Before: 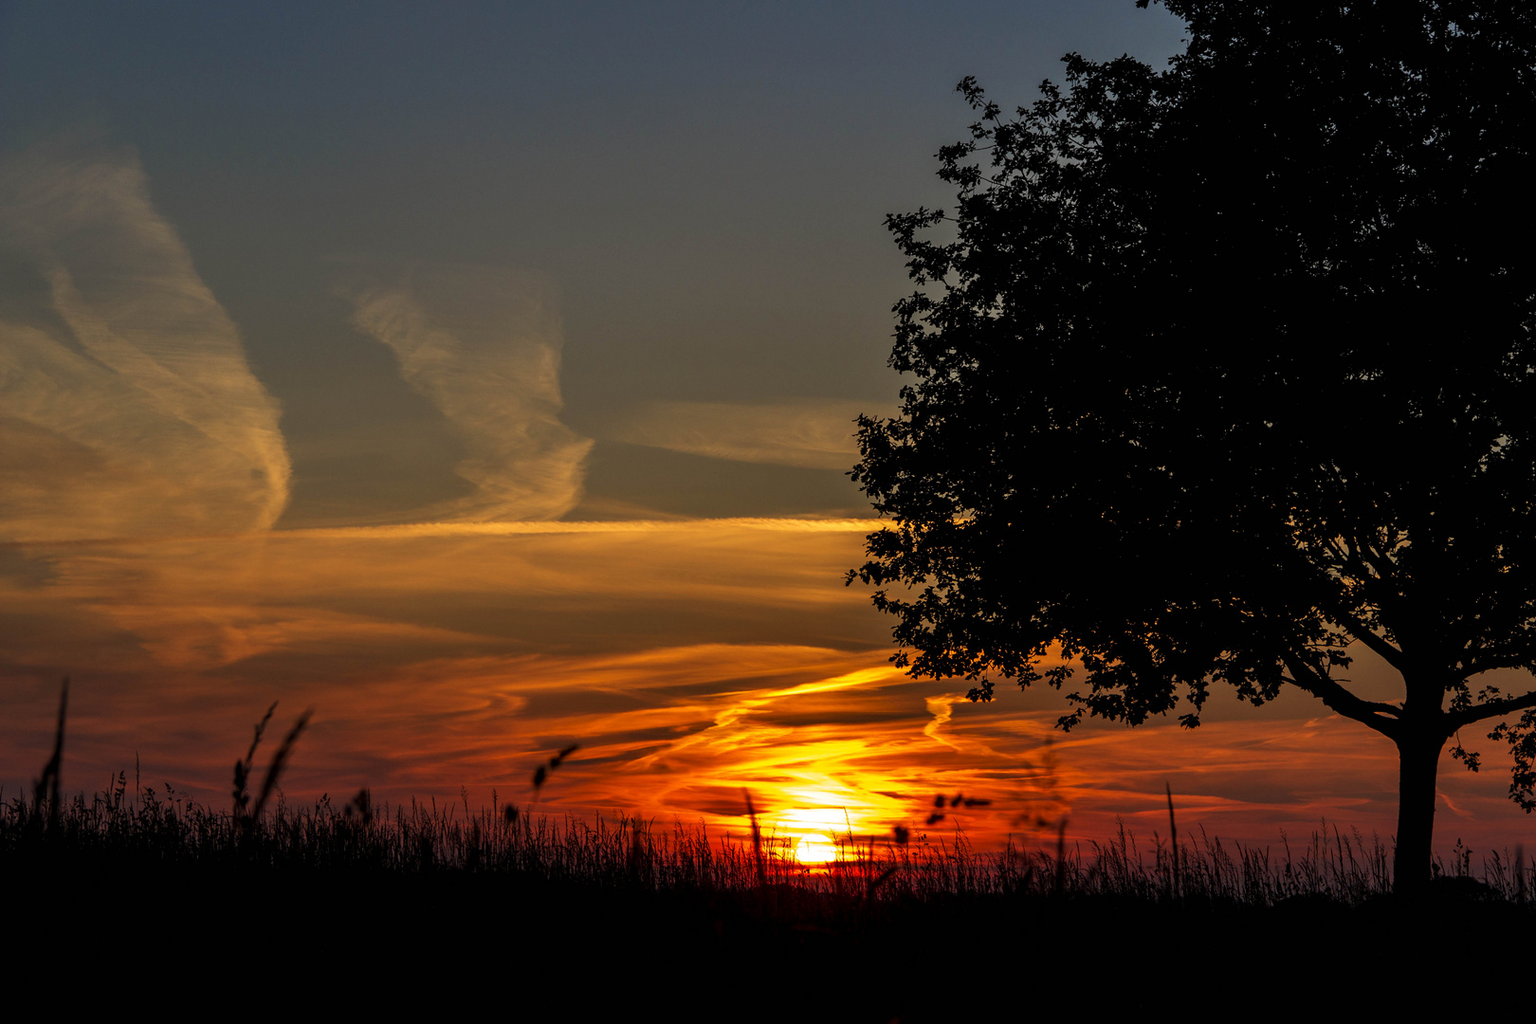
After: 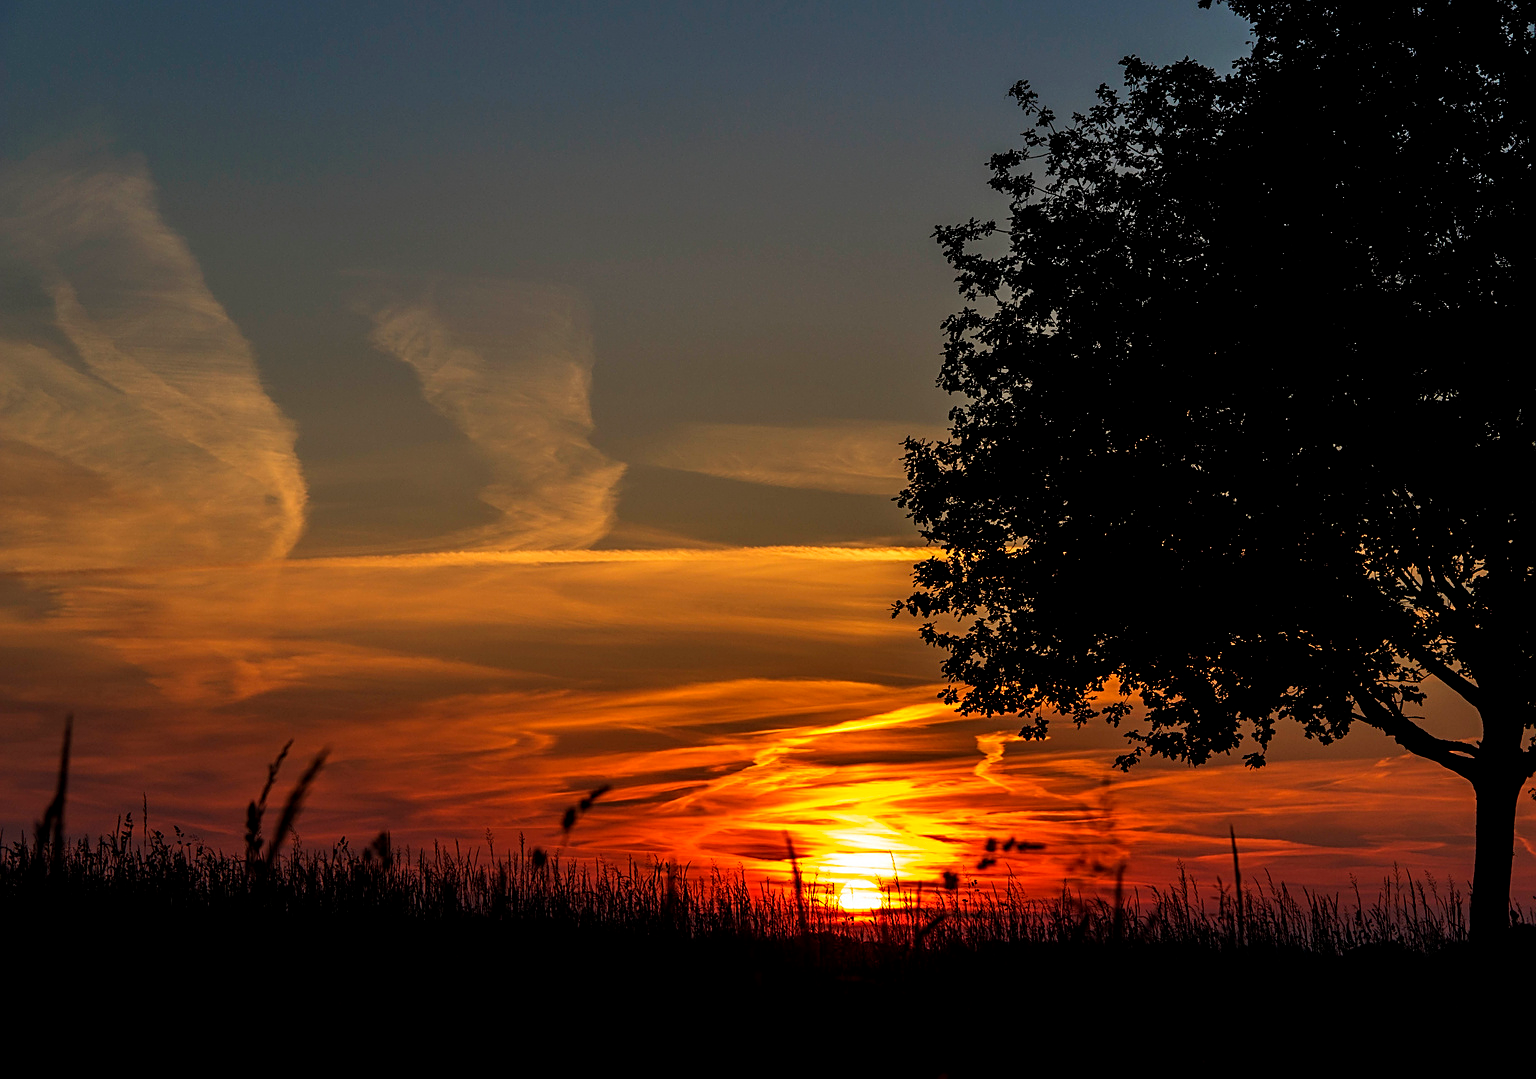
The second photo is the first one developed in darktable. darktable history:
sharpen: on, module defaults
crop and rotate: right 5.167%
